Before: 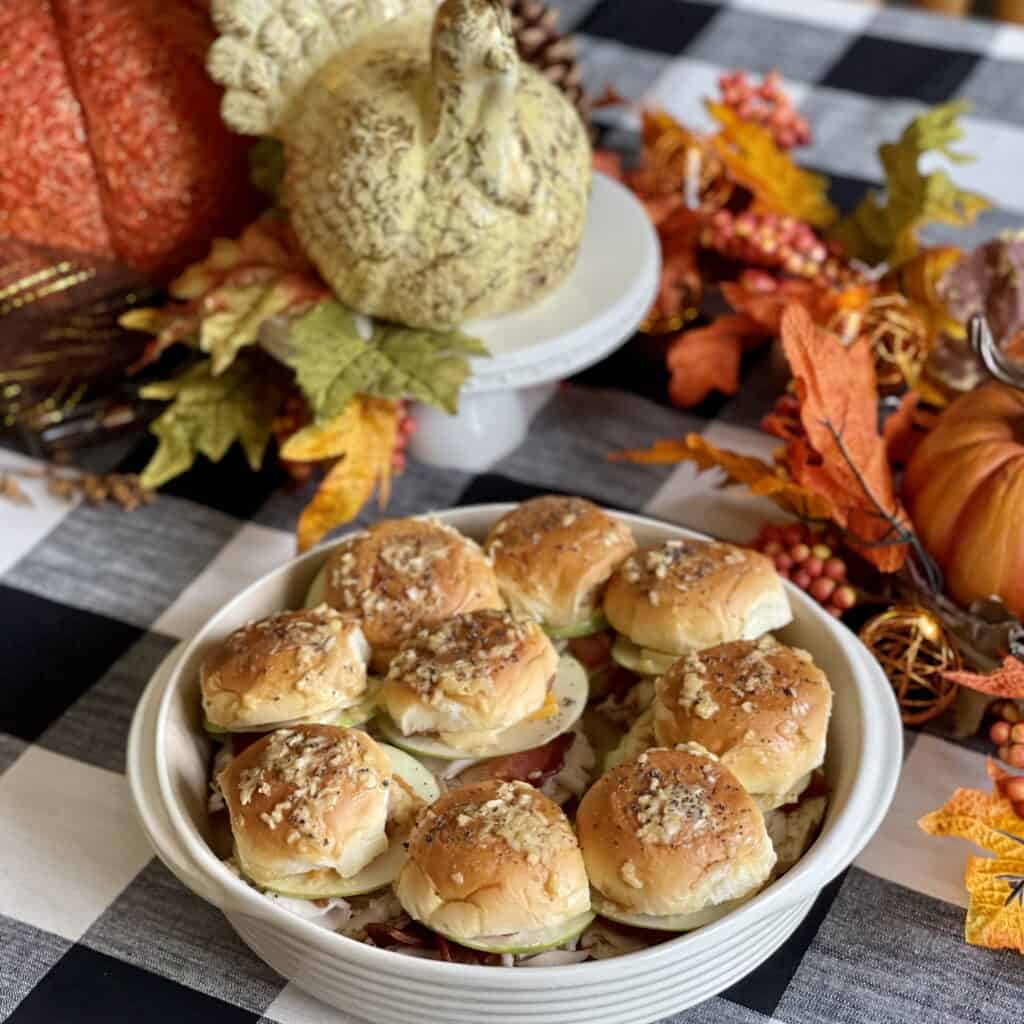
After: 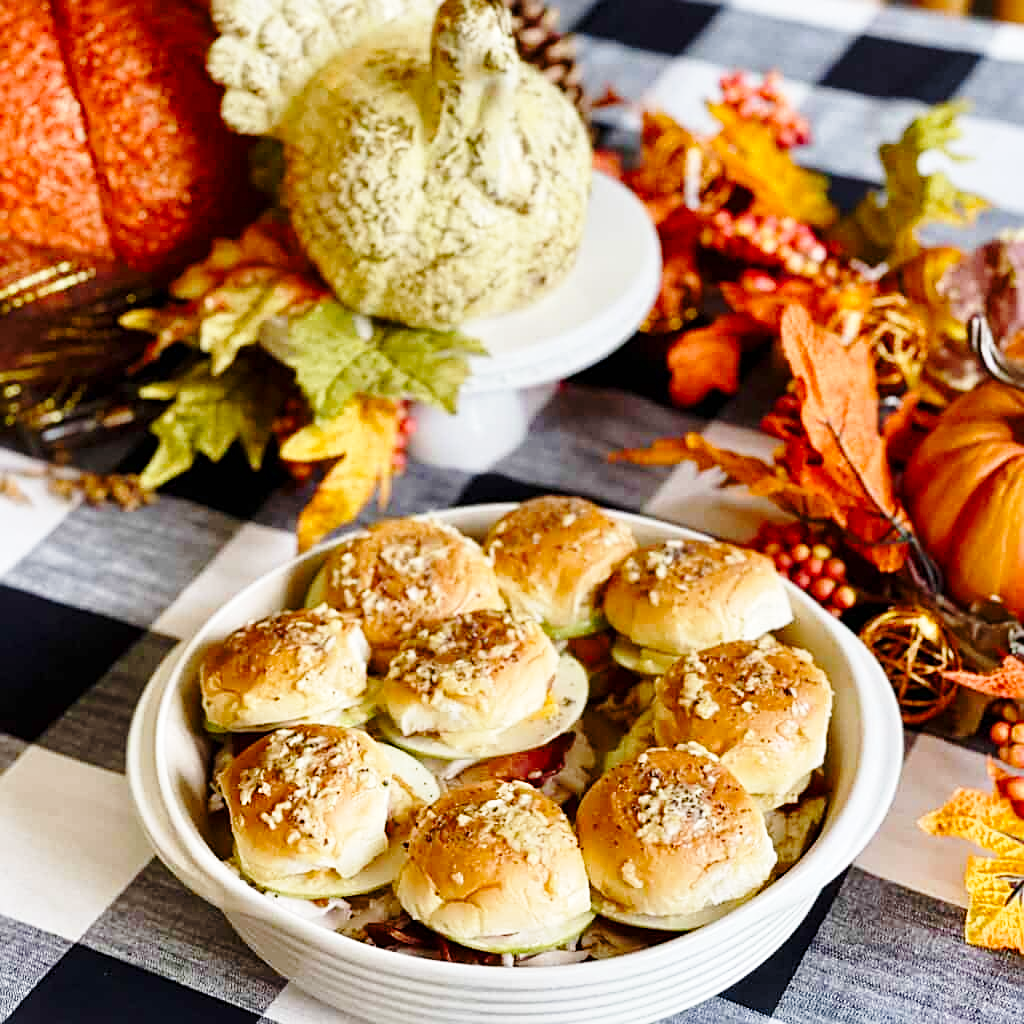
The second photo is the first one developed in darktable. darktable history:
base curve: curves: ch0 [(0, 0) (0.028, 0.03) (0.121, 0.232) (0.46, 0.748) (0.859, 0.968) (1, 1)], preserve colors none
sharpen: on, module defaults
color balance rgb: perceptual saturation grading › global saturation 20%, perceptual saturation grading › highlights -25%, perceptual saturation grading › shadows 25%
